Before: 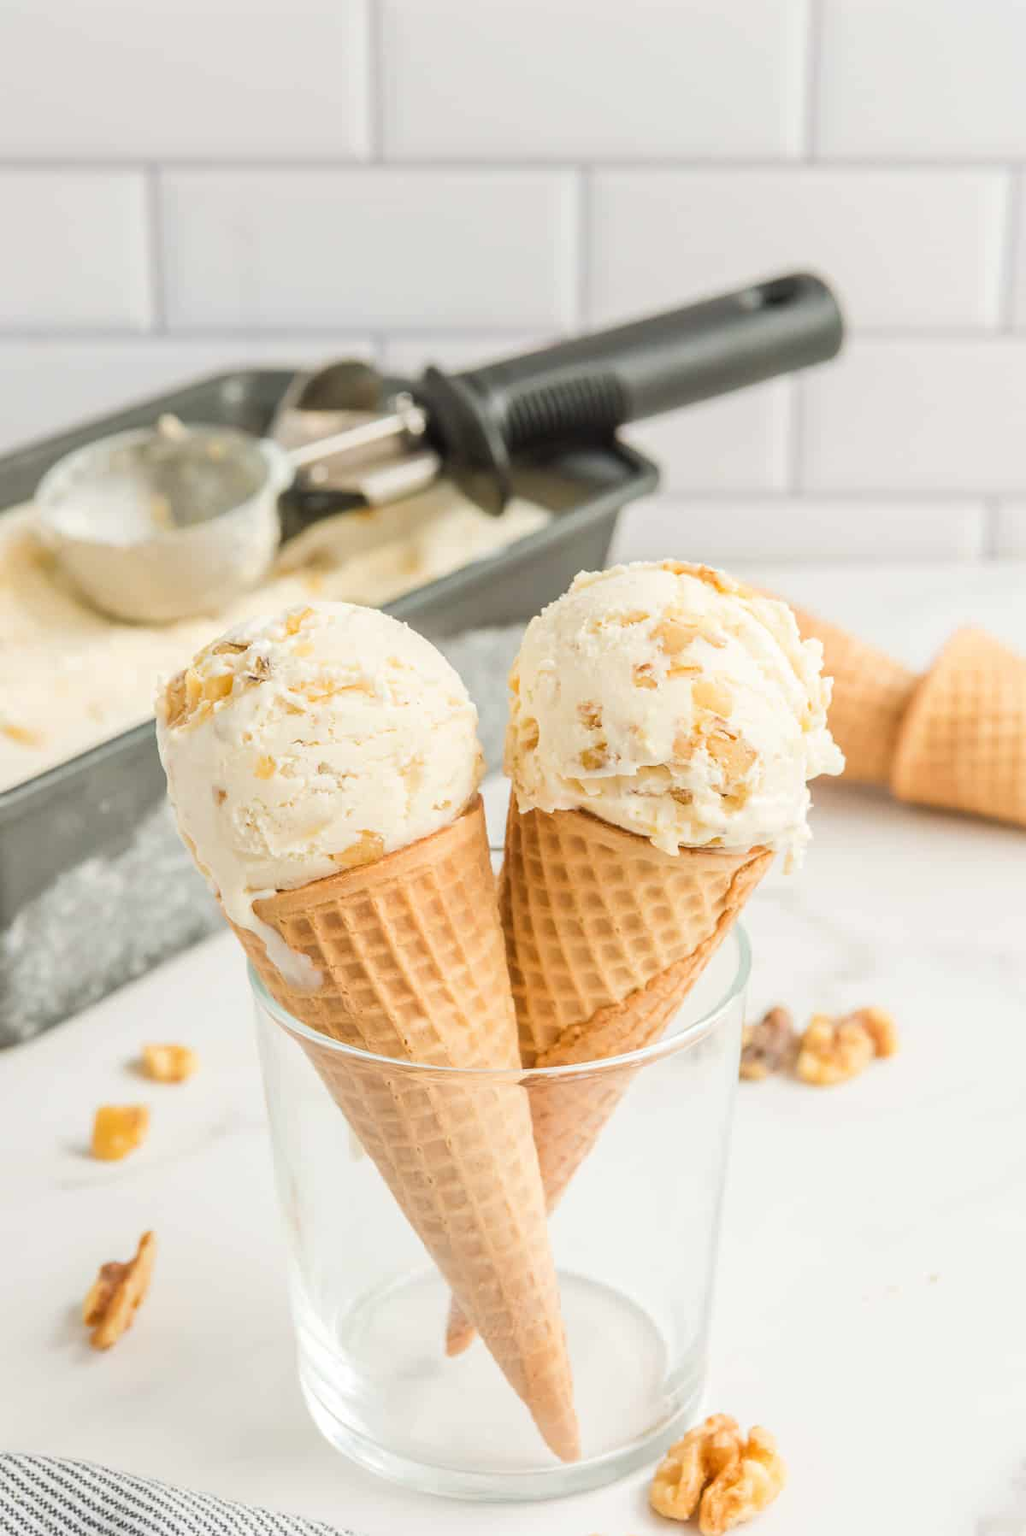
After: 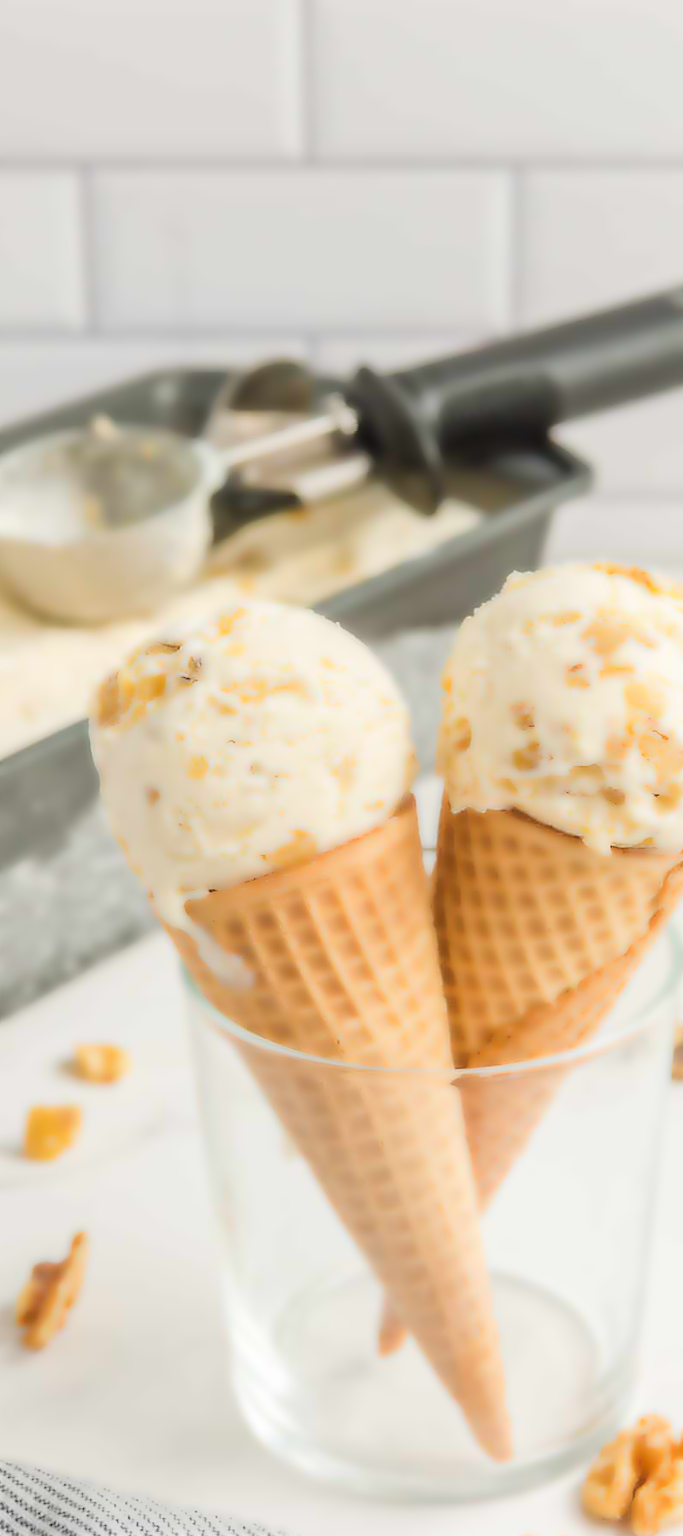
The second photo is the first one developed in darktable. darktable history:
crop and rotate: left 6.617%, right 26.717%
sharpen: on, module defaults
lowpass: radius 4, soften with bilateral filter, unbound 0
